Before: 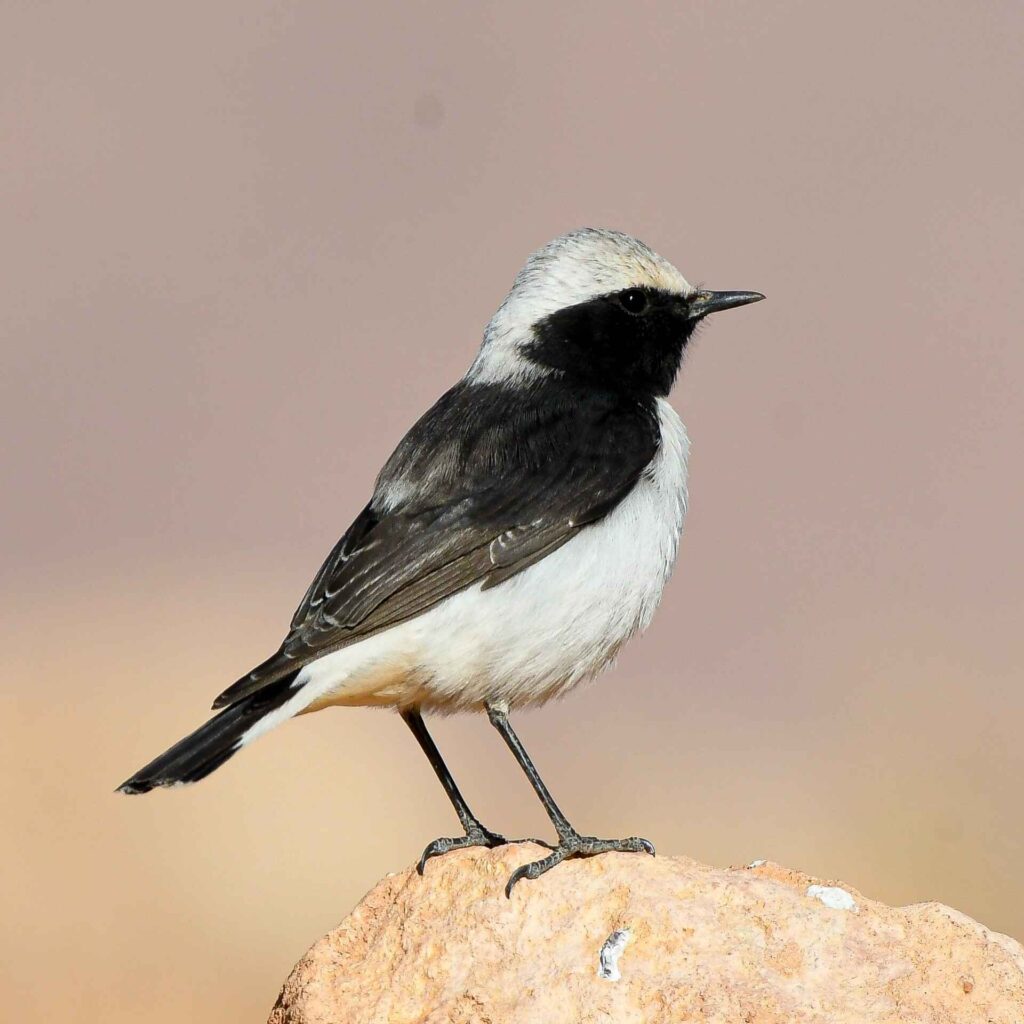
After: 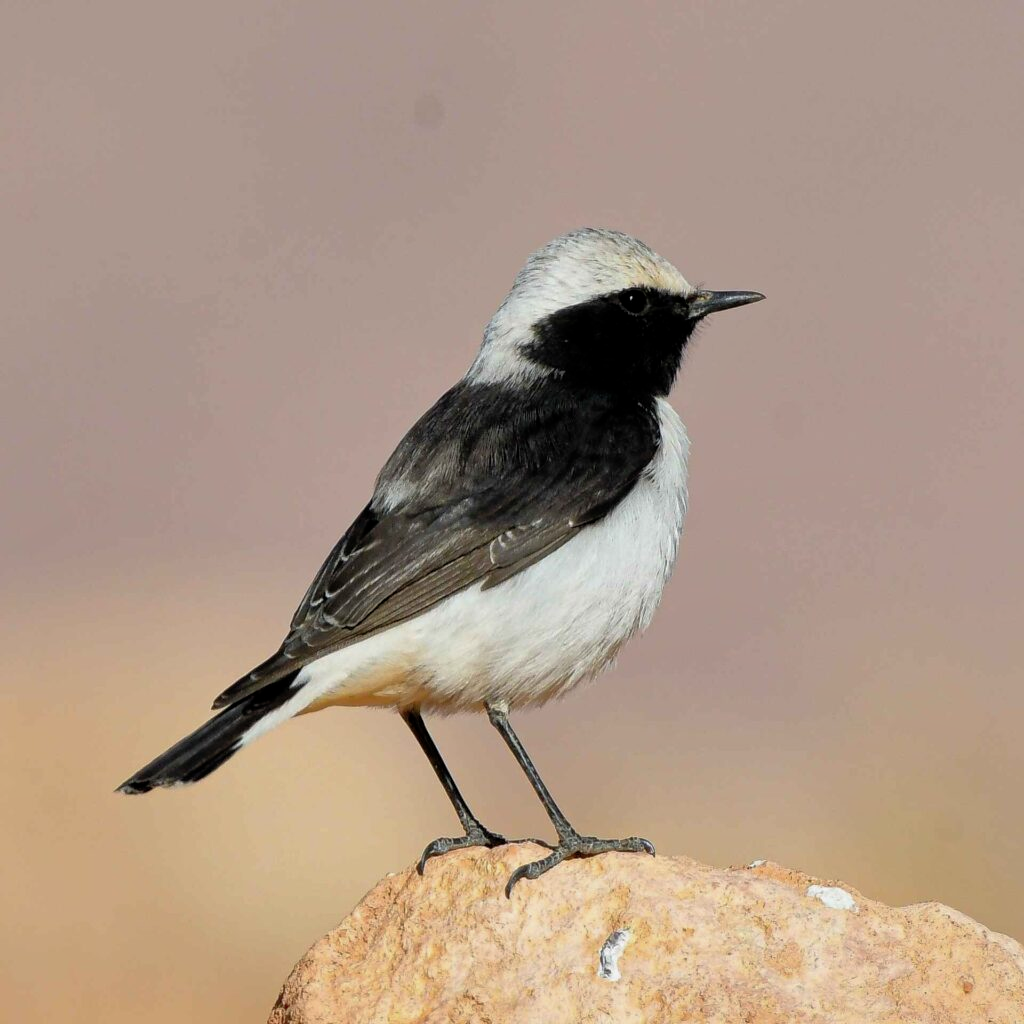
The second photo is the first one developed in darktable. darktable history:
shadows and highlights: on, module defaults
filmic rgb: middle gray luminance 18.42%, black relative exposure -11.45 EV, white relative exposure 2.55 EV, threshold 6 EV, target black luminance 0%, hardness 8.41, latitude 99%, contrast 1.084, shadows ↔ highlights balance 0.505%, add noise in highlights 0, preserve chrominance max RGB, color science v3 (2019), use custom middle-gray values true, iterations of high-quality reconstruction 0, contrast in highlights soft, enable highlight reconstruction true
